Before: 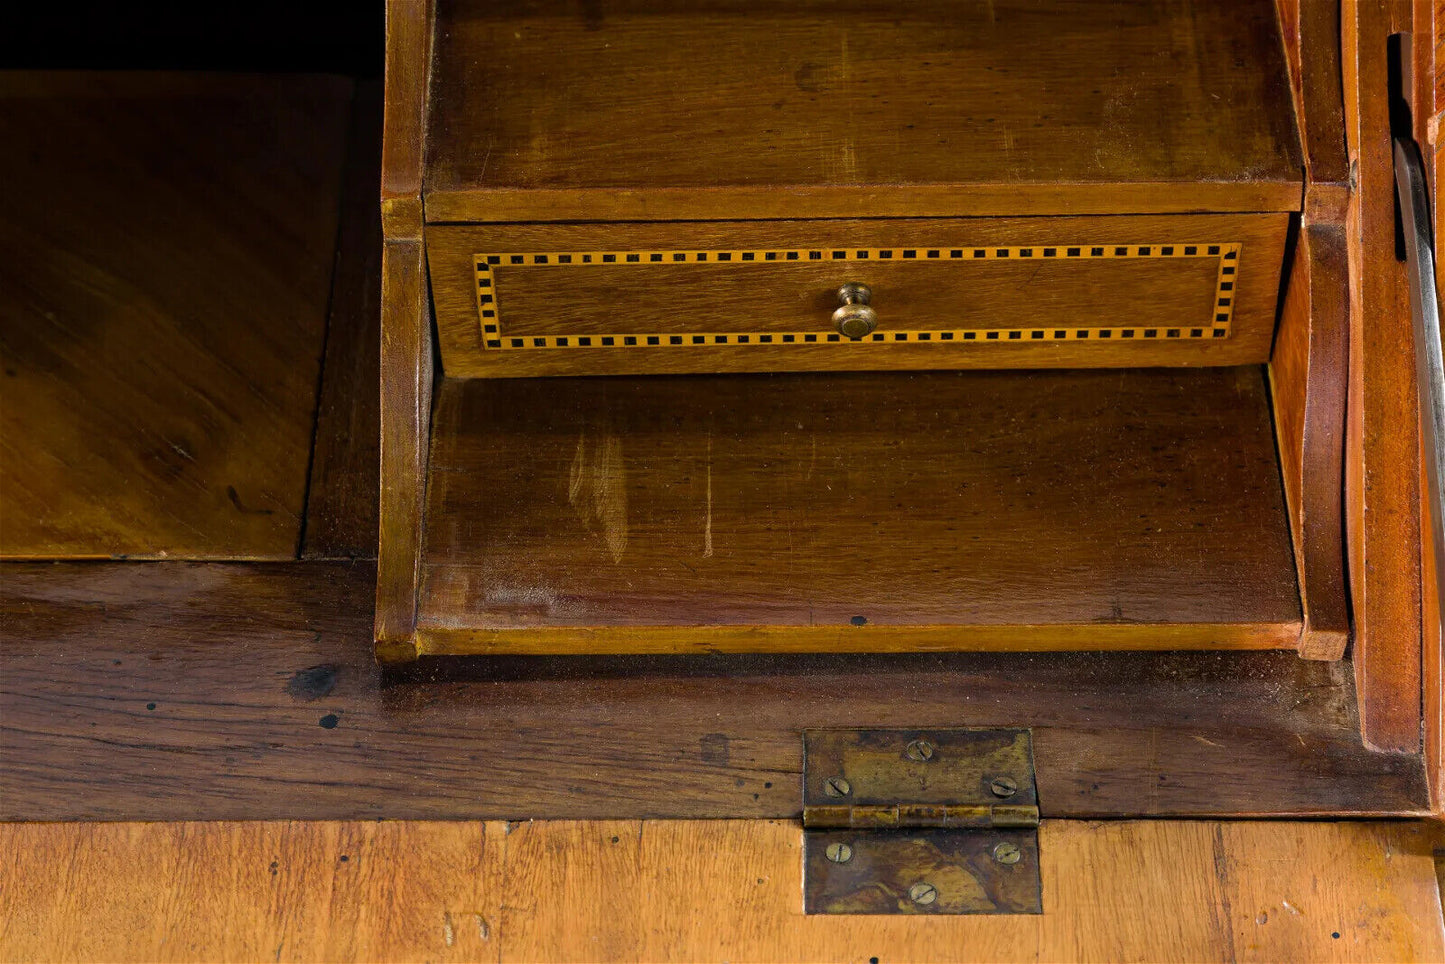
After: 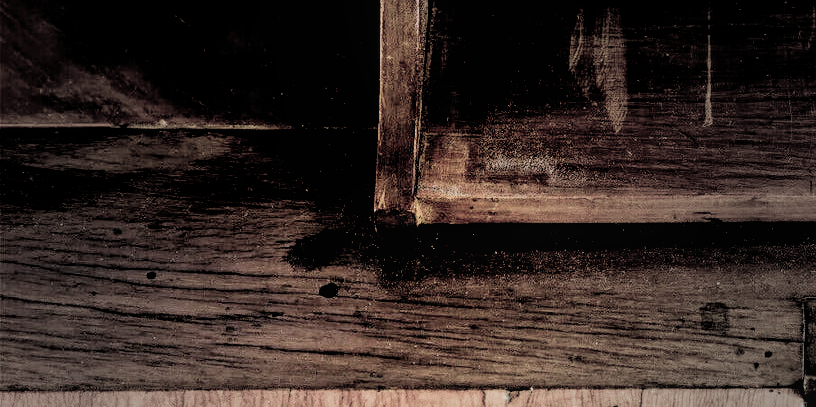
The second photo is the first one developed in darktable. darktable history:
exposure: black level correction 0.039, exposure 0.499 EV, compensate exposure bias true, compensate highlight preservation false
local contrast: detail 110%
crop: top 44.76%, right 43.512%, bottom 12.98%
filmic rgb: black relative exposure -5.03 EV, white relative exposure 3.97 EV, threshold 2.99 EV, hardness 2.9, contrast 1.388, highlights saturation mix -29.01%, preserve chrominance RGB euclidean norm (legacy), color science v4 (2020), enable highlight reconstruction true
color correction: highlights b* 0.01, saturation 1.86
vignetting: fall-off start 16.25%, fall-off radius 101.01%, width/height ratio 0.717
color balance rgb: shadows lift › hue 87.51°, highlights gain › luminance 17.55%, perceptual saturation grading › global saturation 19.954%
